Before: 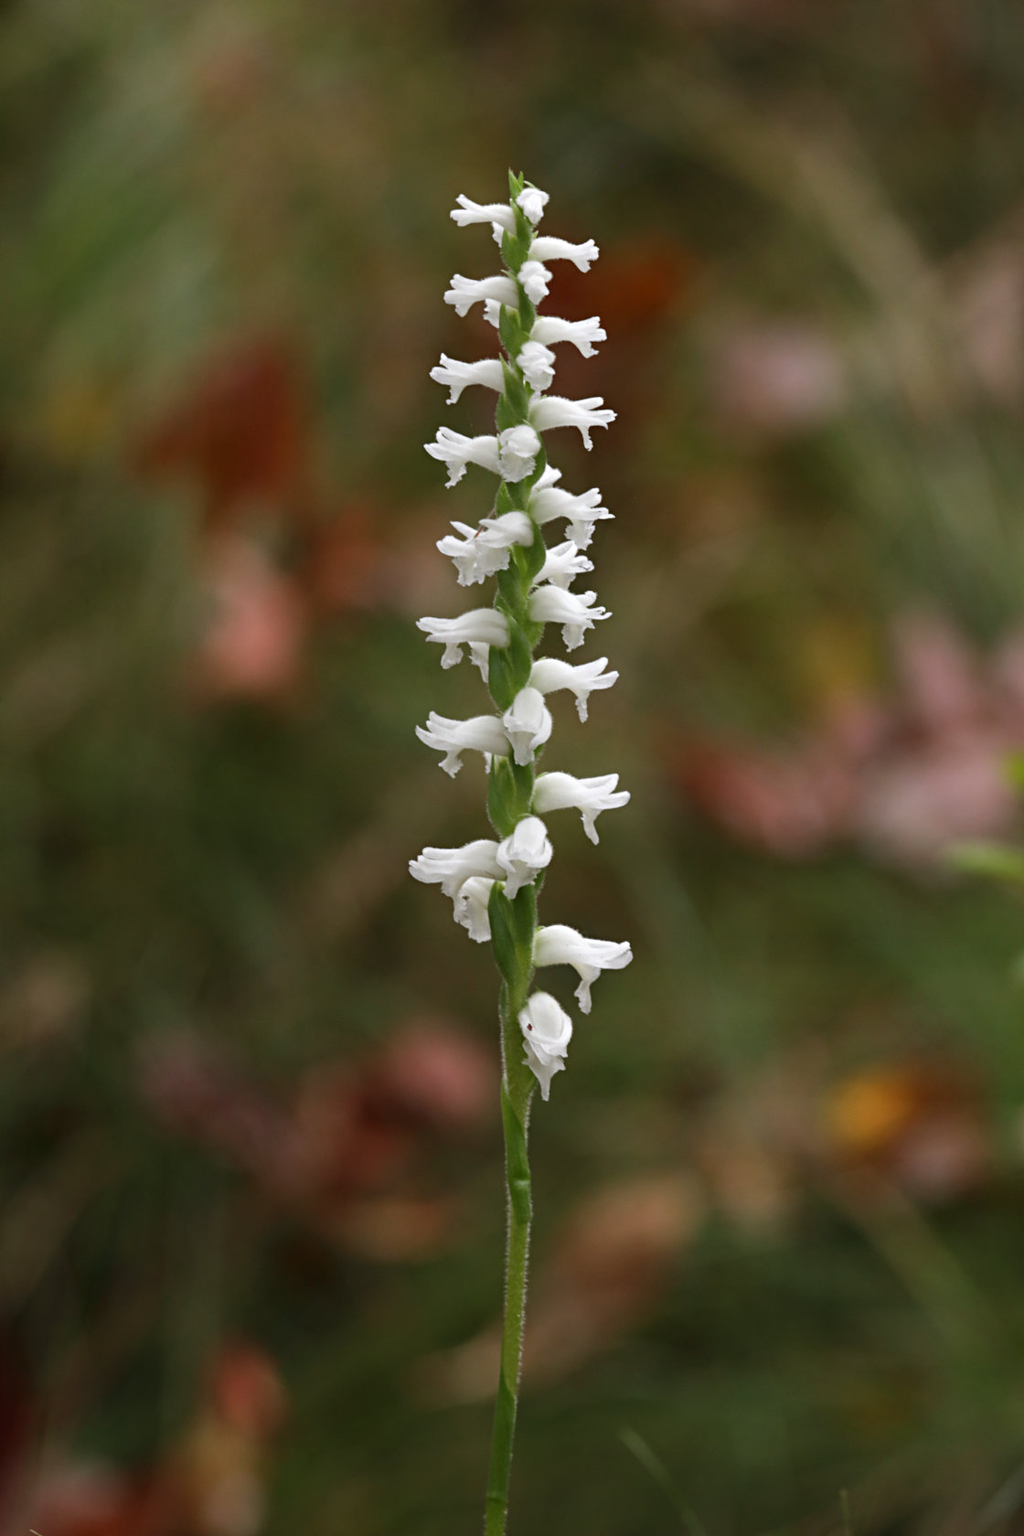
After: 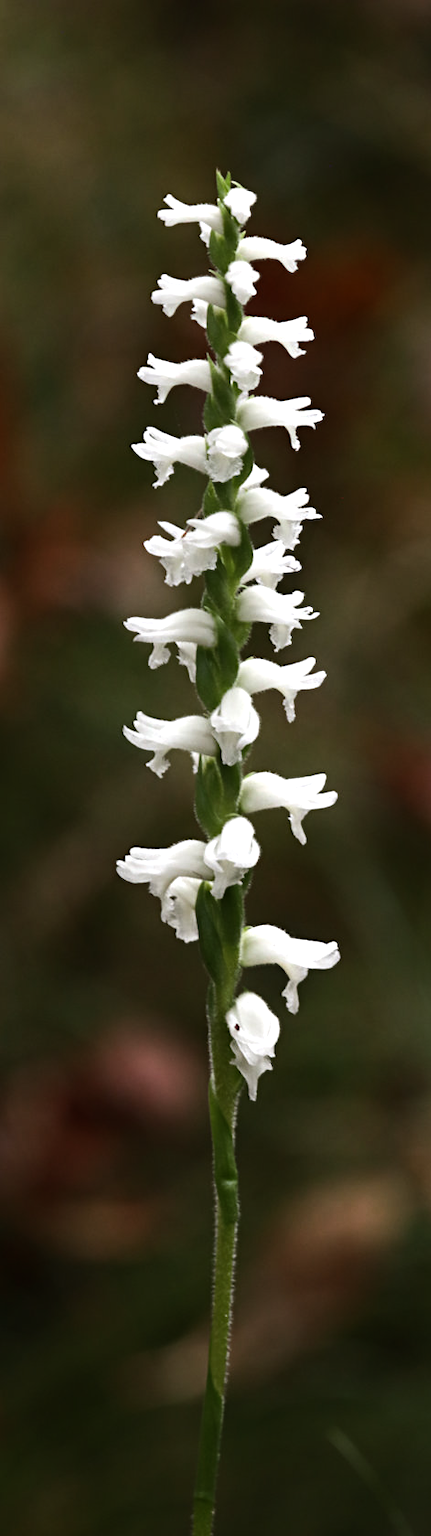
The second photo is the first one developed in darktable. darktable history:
tone equalizer: -8 EV -1.08 EV, -7 EV -1.01 EV, -6 EV -0.867 EV, -5 EV -0.578 EV, -3 EV 0.578 EV, -2 EV 0.867 EV, -1 EV 1.01 EV, +0 EV 1.08 EV, edges refinement/feathering 500, mask exposure compensation -1.57 EV, preserve details no
rgb levels: preserve colors max RGB
exposure: exposure -0.36 EV, compensate highlight preservation false
crop: left 28.583%, right 29.231%
